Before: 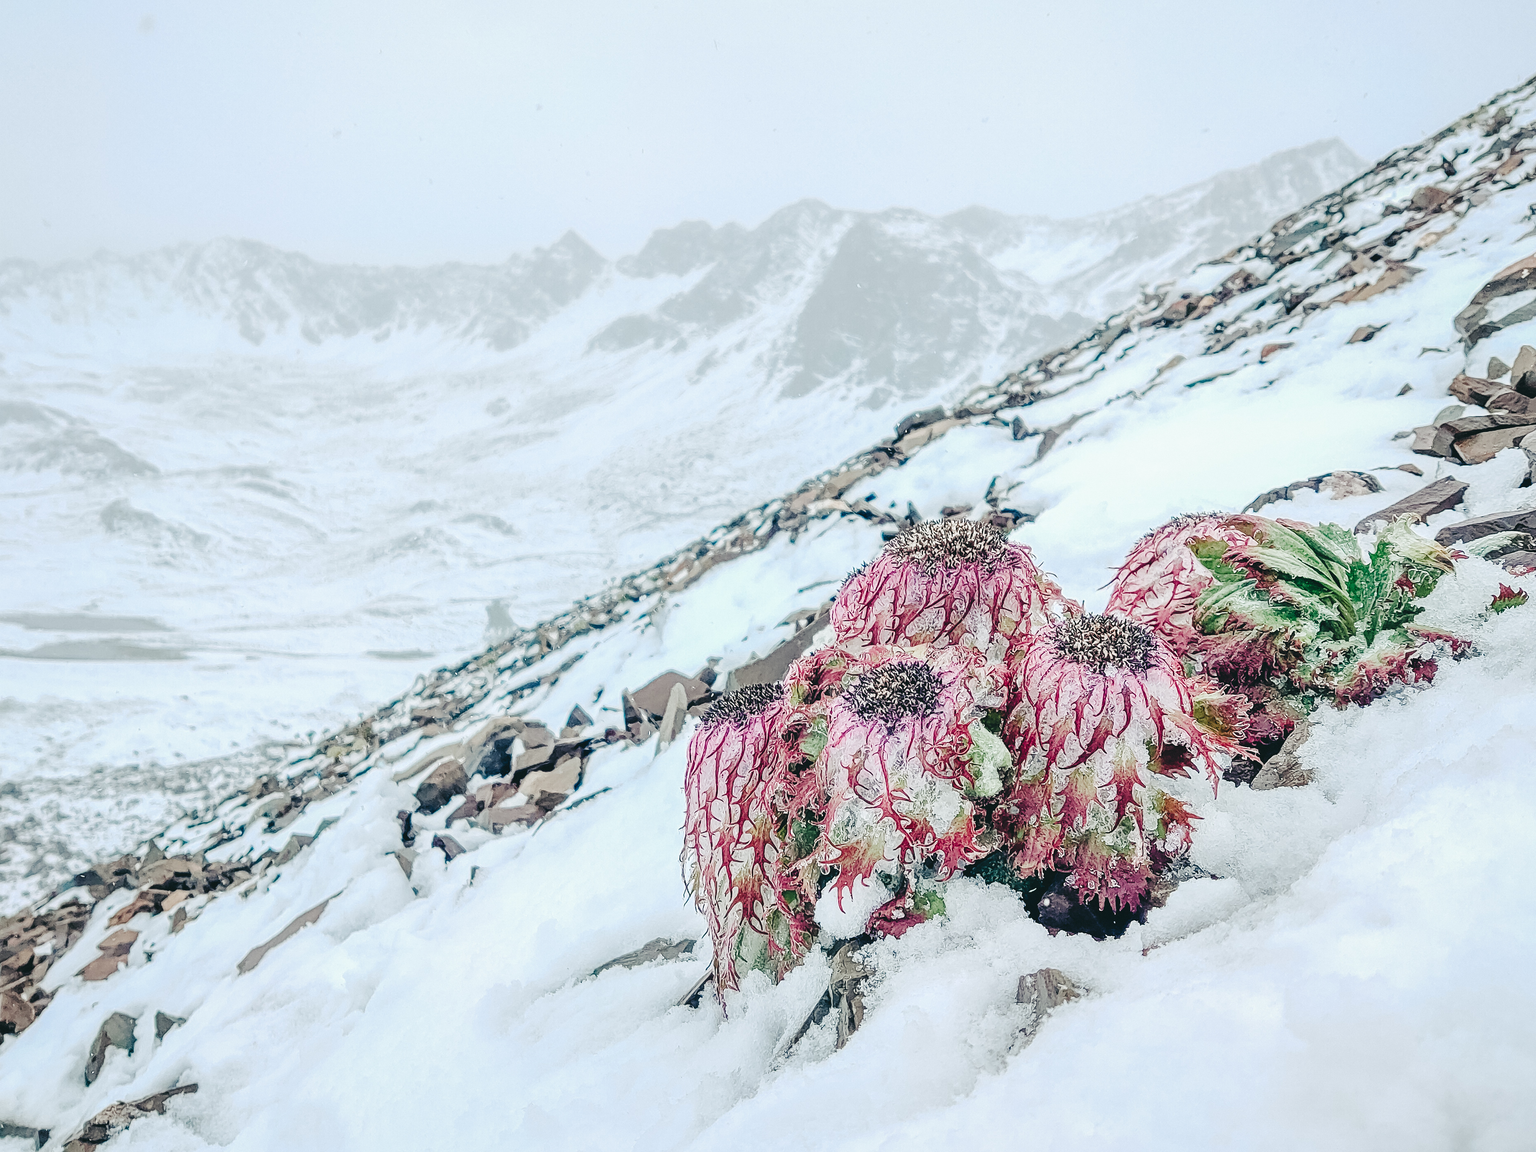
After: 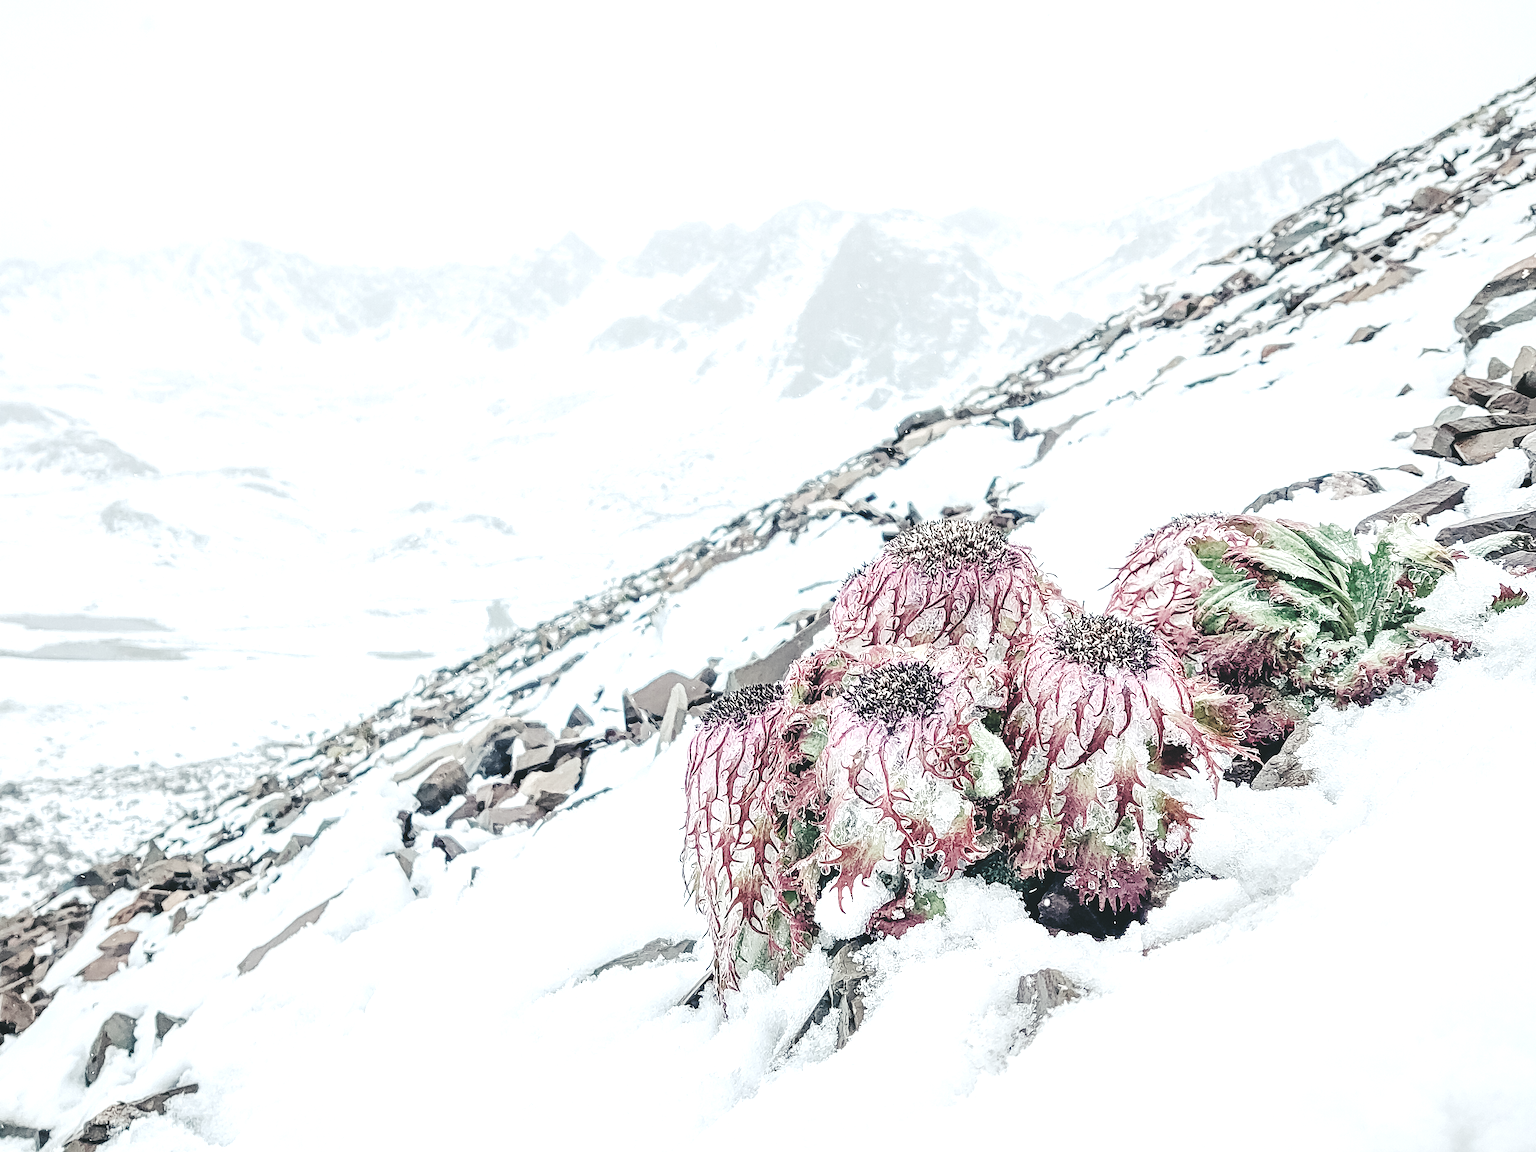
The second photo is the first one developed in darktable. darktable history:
exposure: black level correction -0.002, exposure 0.54 EV, compensate highlight preservation false
color correction: saturation 0.57
